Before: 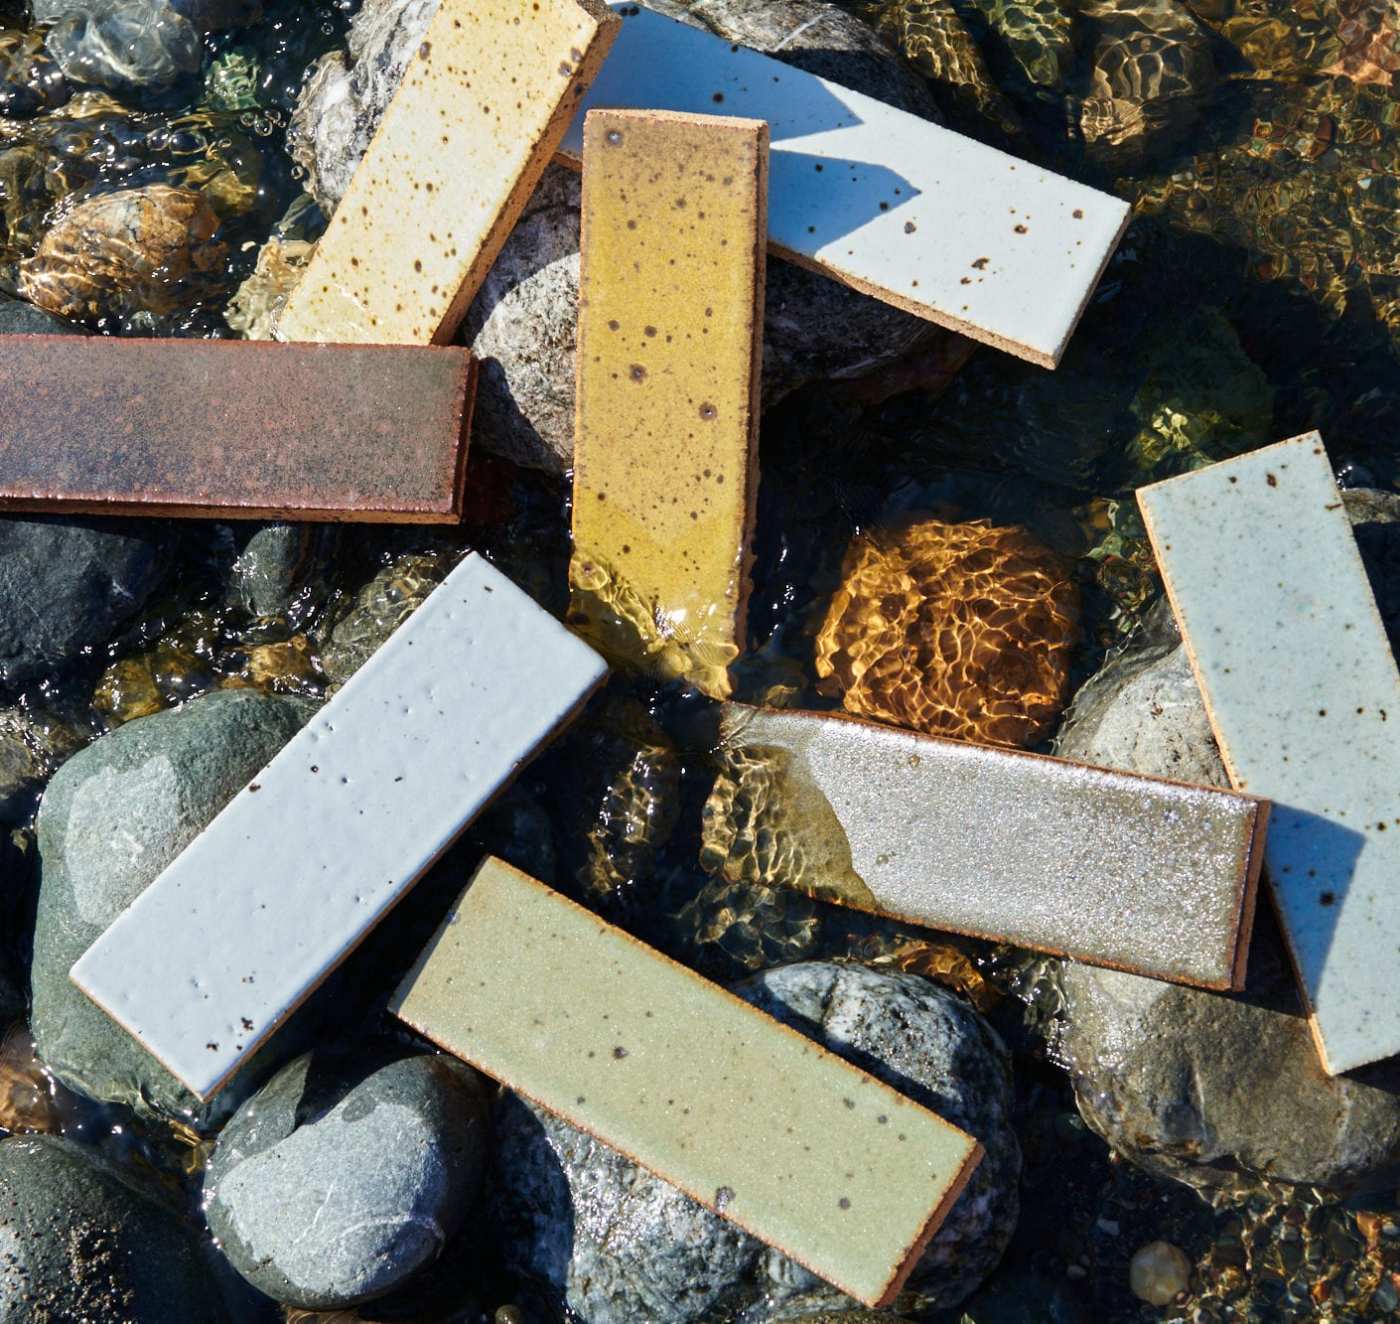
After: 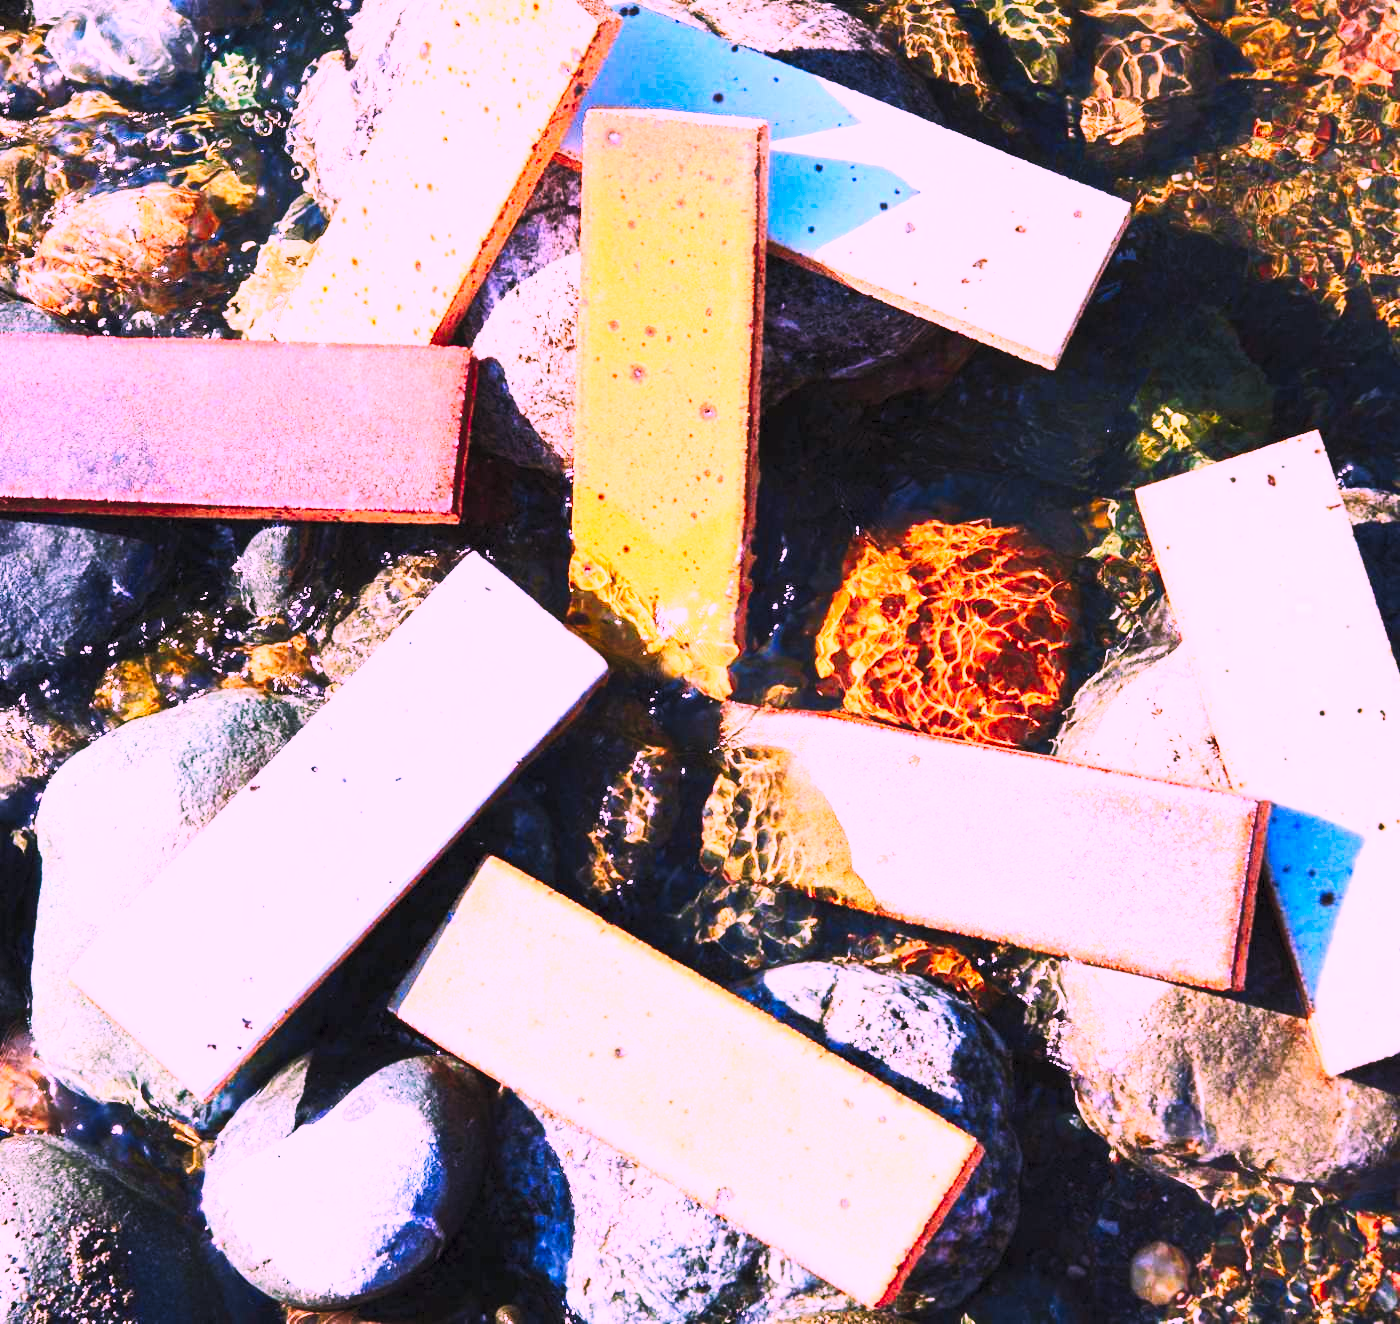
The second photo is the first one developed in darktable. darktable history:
tone equalizer: on, module defaults
contrast brightness saturation: contrast 0.39, brightness 0.53
base curve: curves: ch0 [(0, 0) (0.028, 0.03) (0.121, 0.232) (0.46, 0.748) (0.859, 0.968) (1, 1)], preserve colors none
exposure: compensate highlight preservation false
color correction: highlights a* 19.5, highlights b* -11.53, saturation 1.69
